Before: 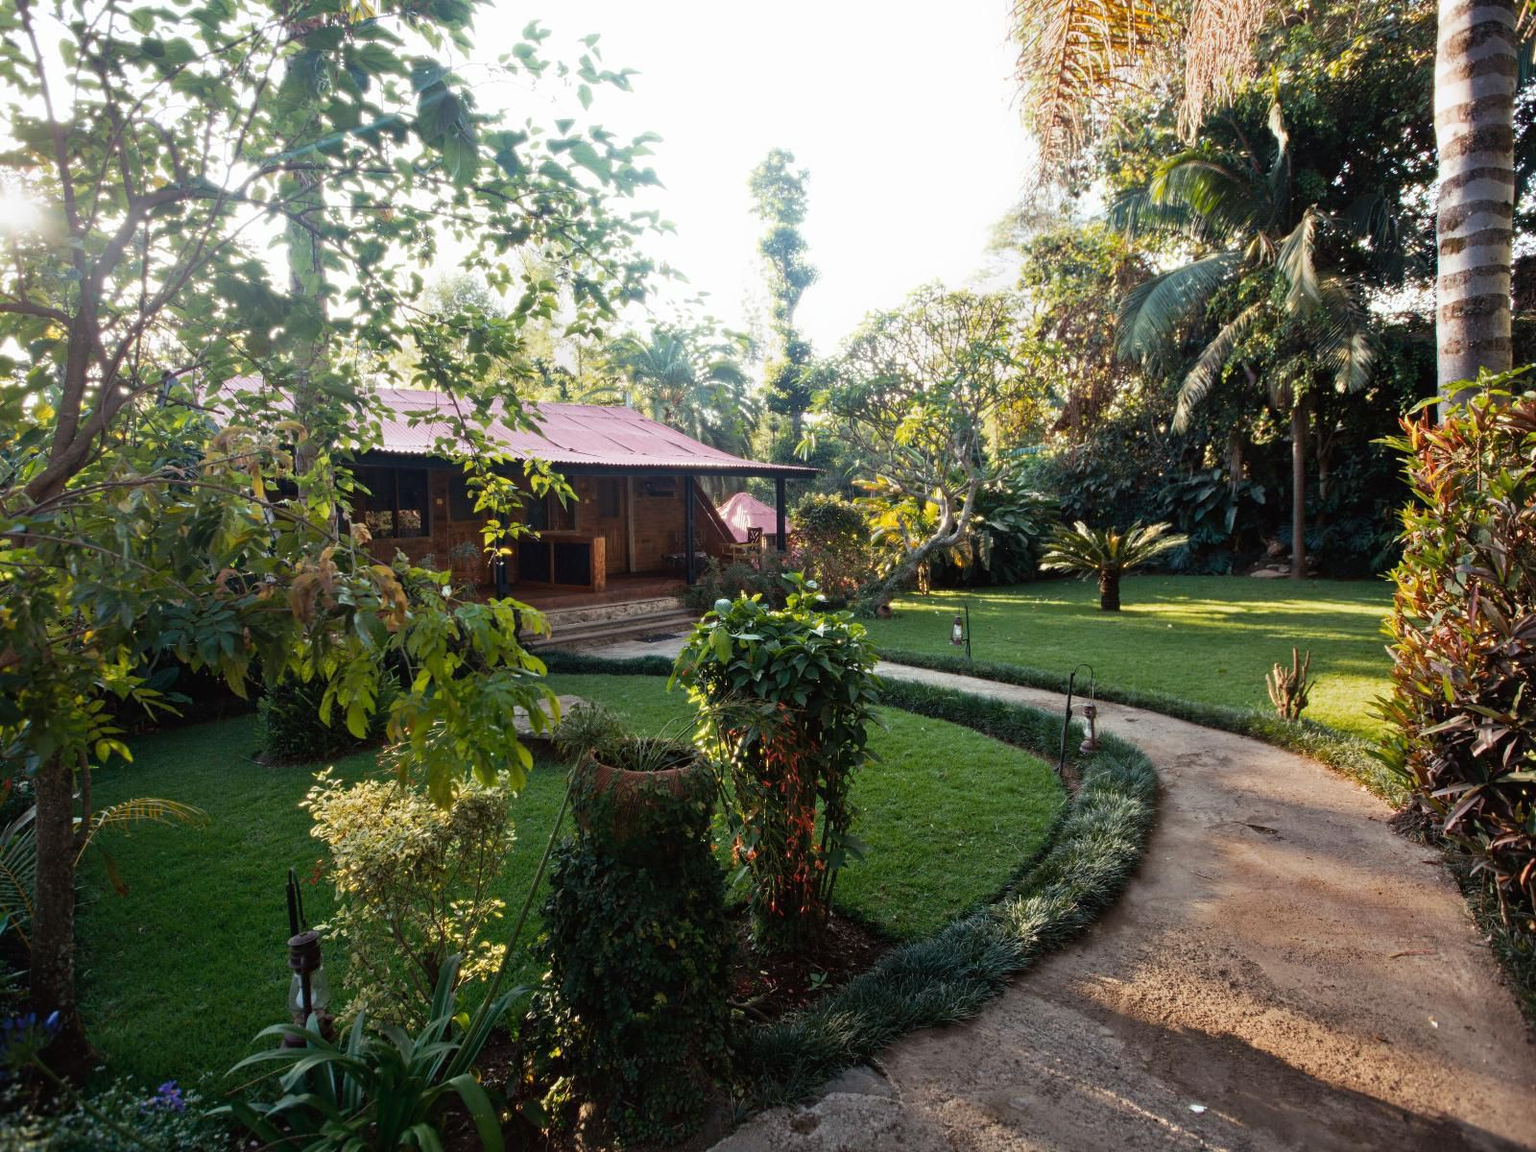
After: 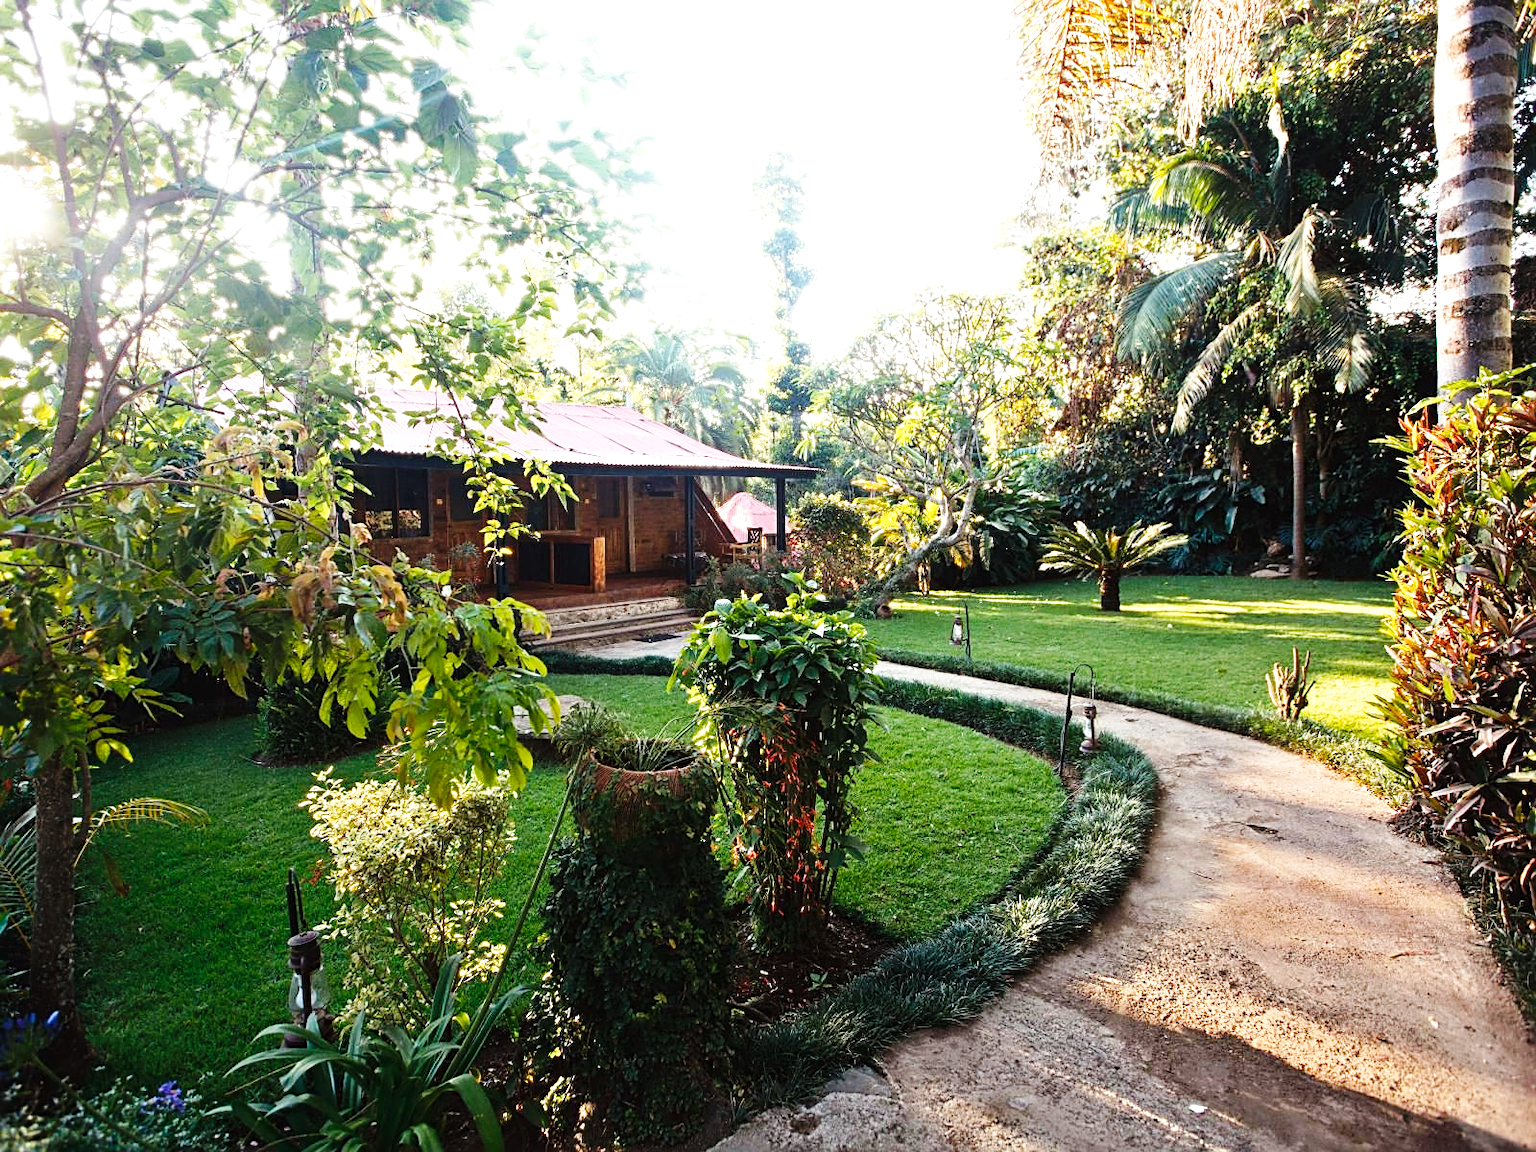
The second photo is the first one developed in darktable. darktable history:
exposure: black level correction 0, exposure 0.7 EV, compensate highlight preservation false
sharpen: amount 0.494
base curve: curves: ch0 [(0, 0) (0.032, 0.025) (0.121, 0.166) (0.206, 0.329) (0.605, 0.79) (1, 1)], preserve colors none
